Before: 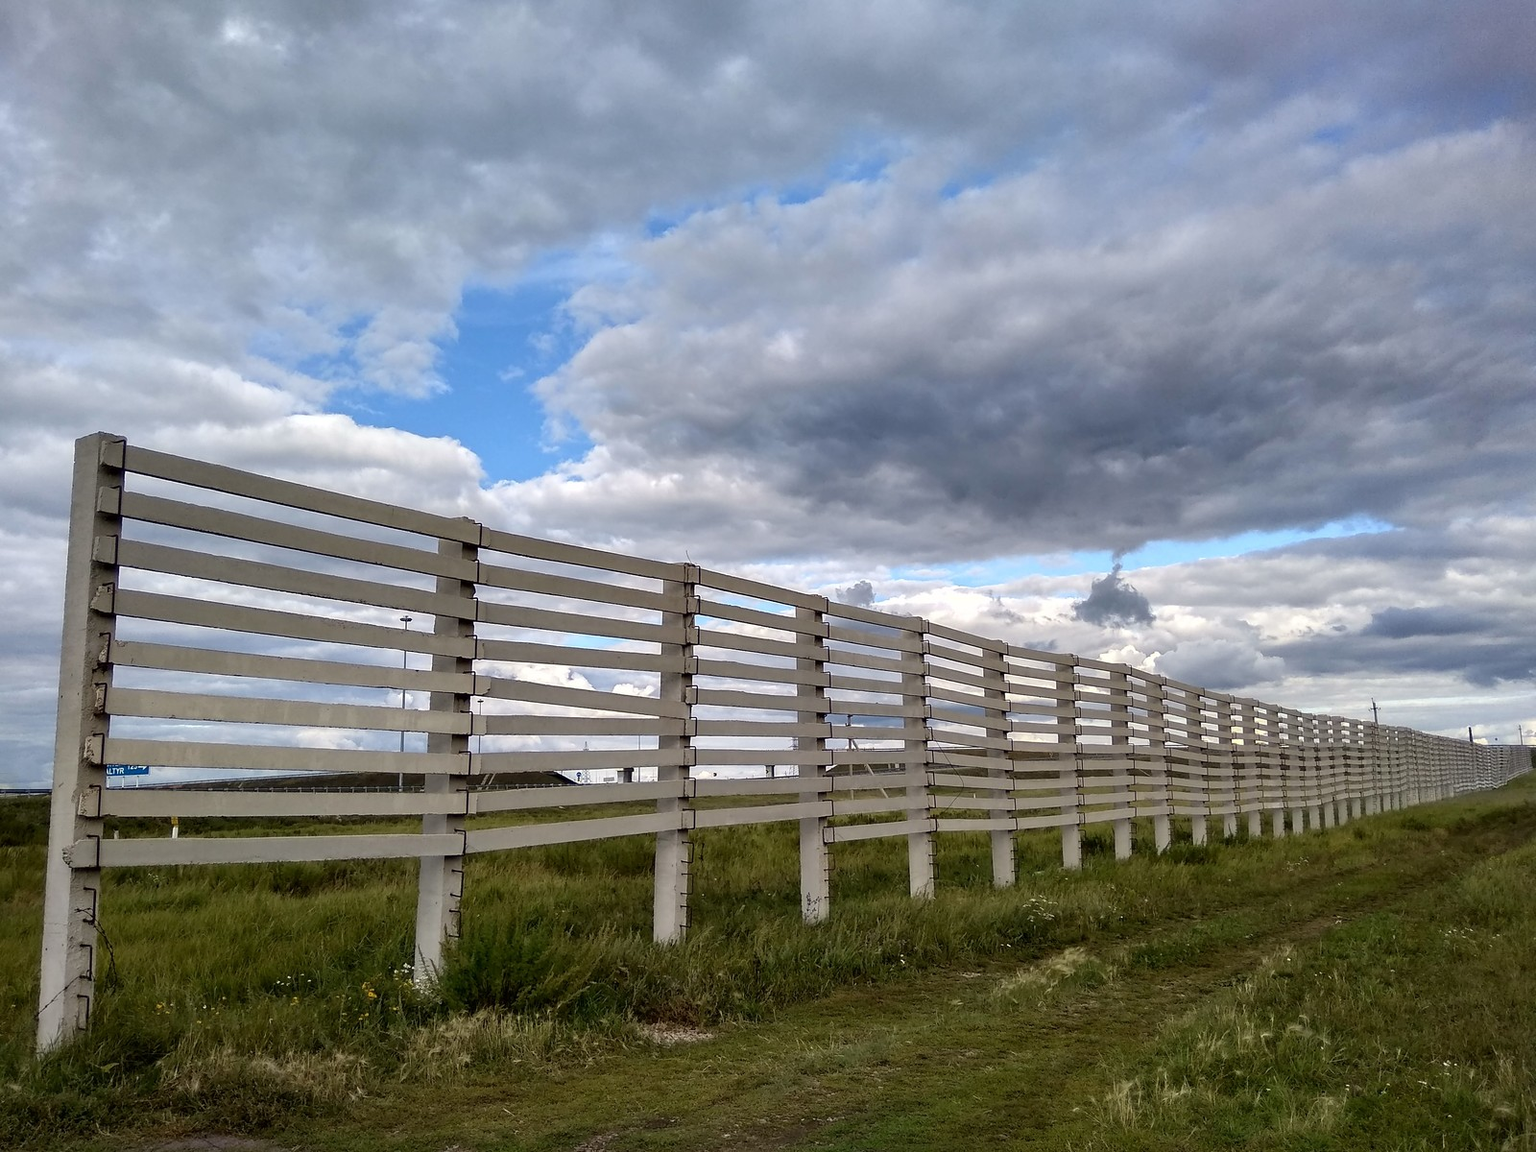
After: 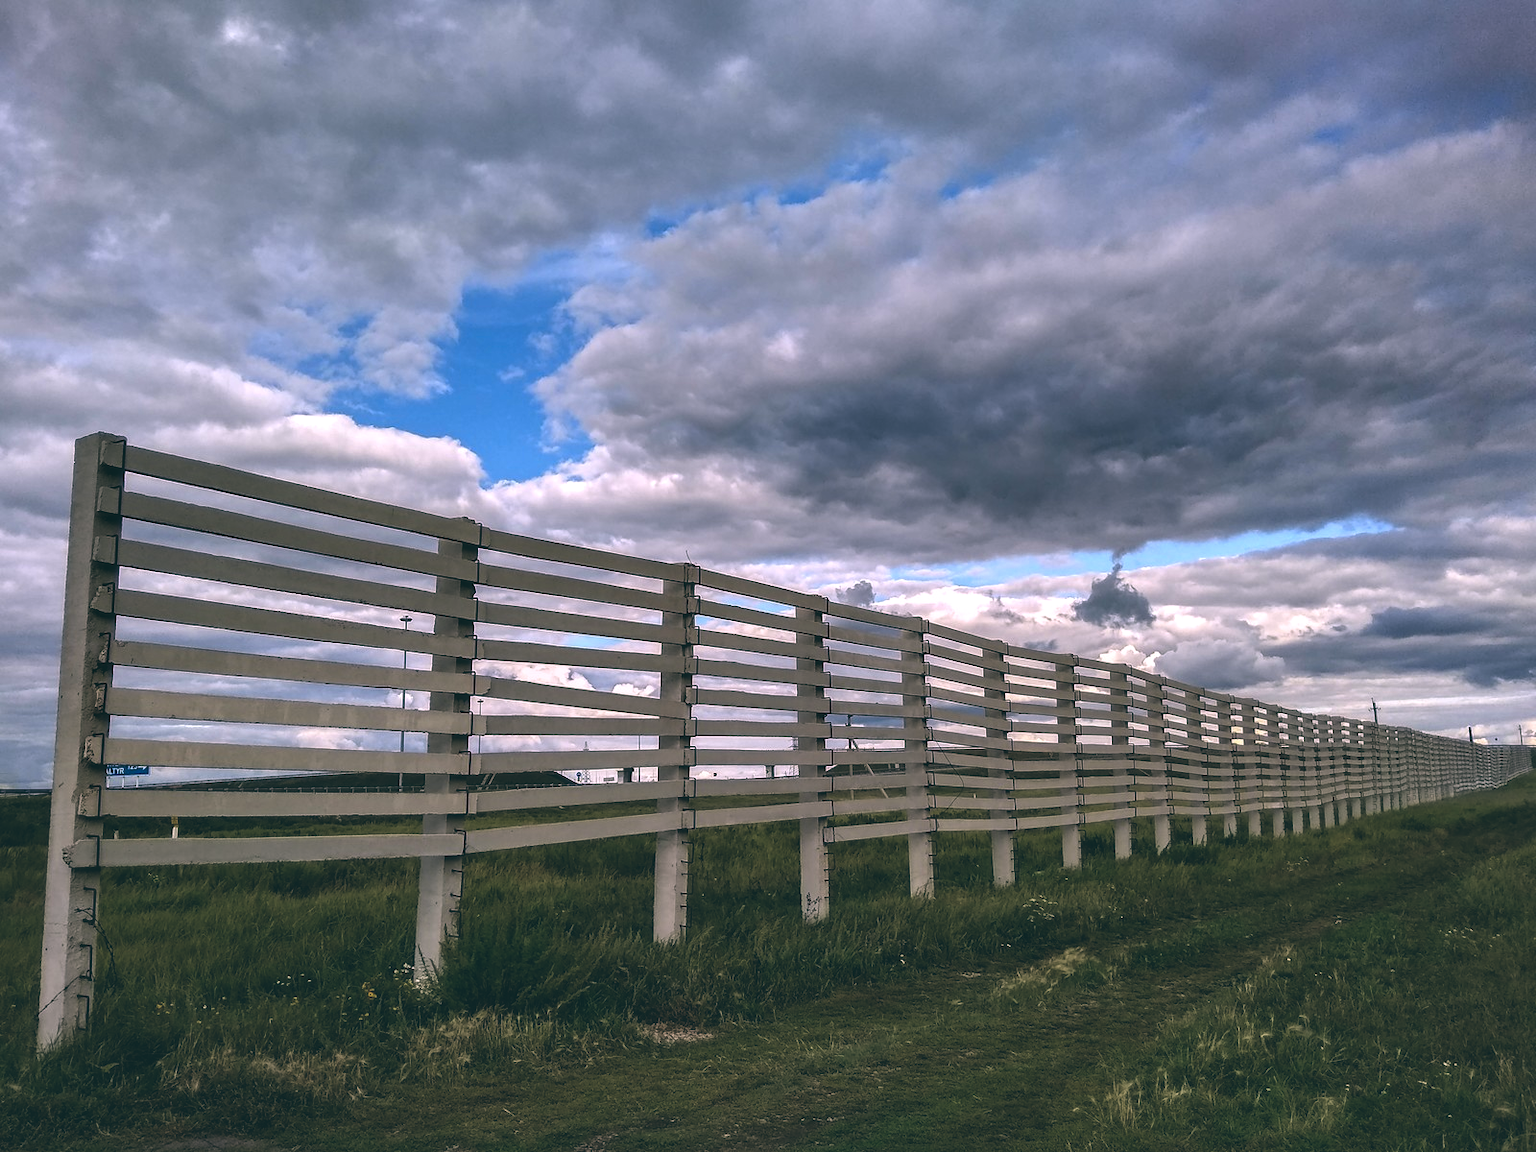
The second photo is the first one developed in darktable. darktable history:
exposure: black level correction -0.041, exposure 0.064 EV, compensate highlight preservation false
color balance: lift [1.016, 0.983, 1, 1.017], gamma [0.78, 1.018, 1.043, 0.957], gain [0.786, 1.063, 0.937, 1.017], input saturation 118.26%, contrast 13.43%, contrast fulcrum 21.62%, output saturation 82.76%
local contrast: on, module defaults
